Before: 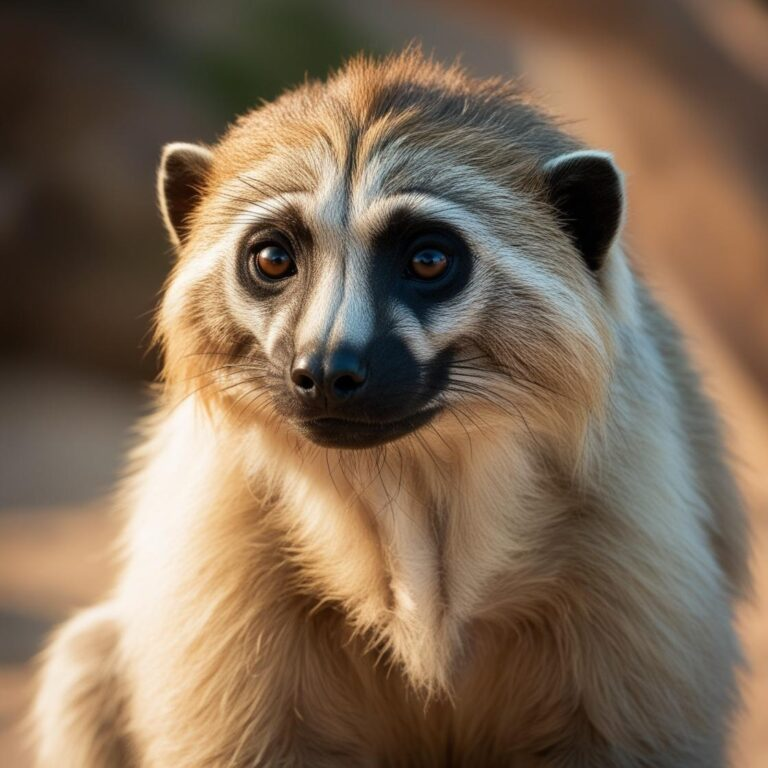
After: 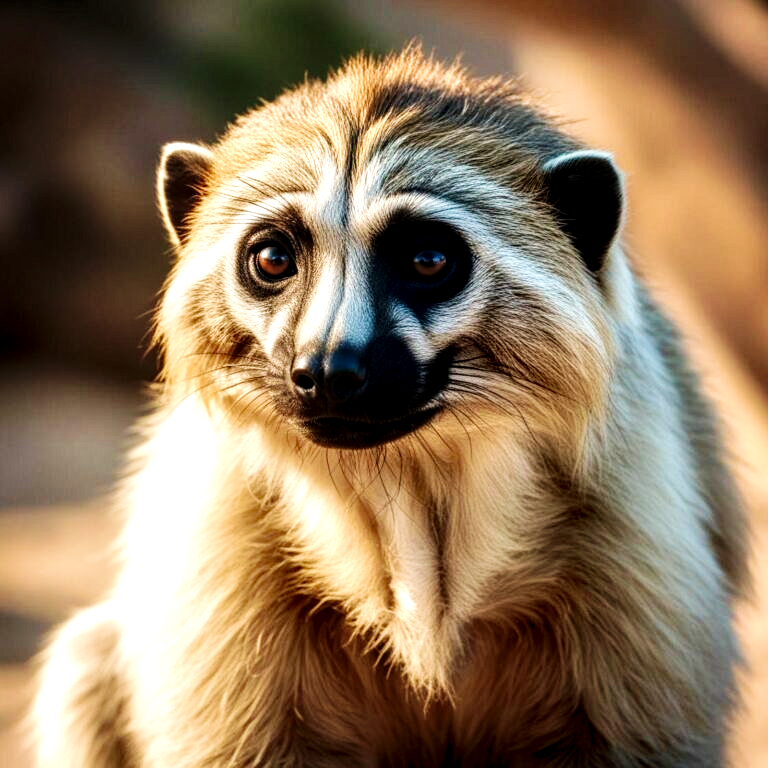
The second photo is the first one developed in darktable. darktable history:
local contrast: highlights 60%, shadows 60%, detail 160%
velvia: strength 27%
rgb levels: preserve colors max RGB
base curve: curves: ch0 [(0, 0) (0.036, 0.025) (0.121, 0.166) (0.206, 0.329) (0.605, 0.79) (1, 1)], preserve colors none
